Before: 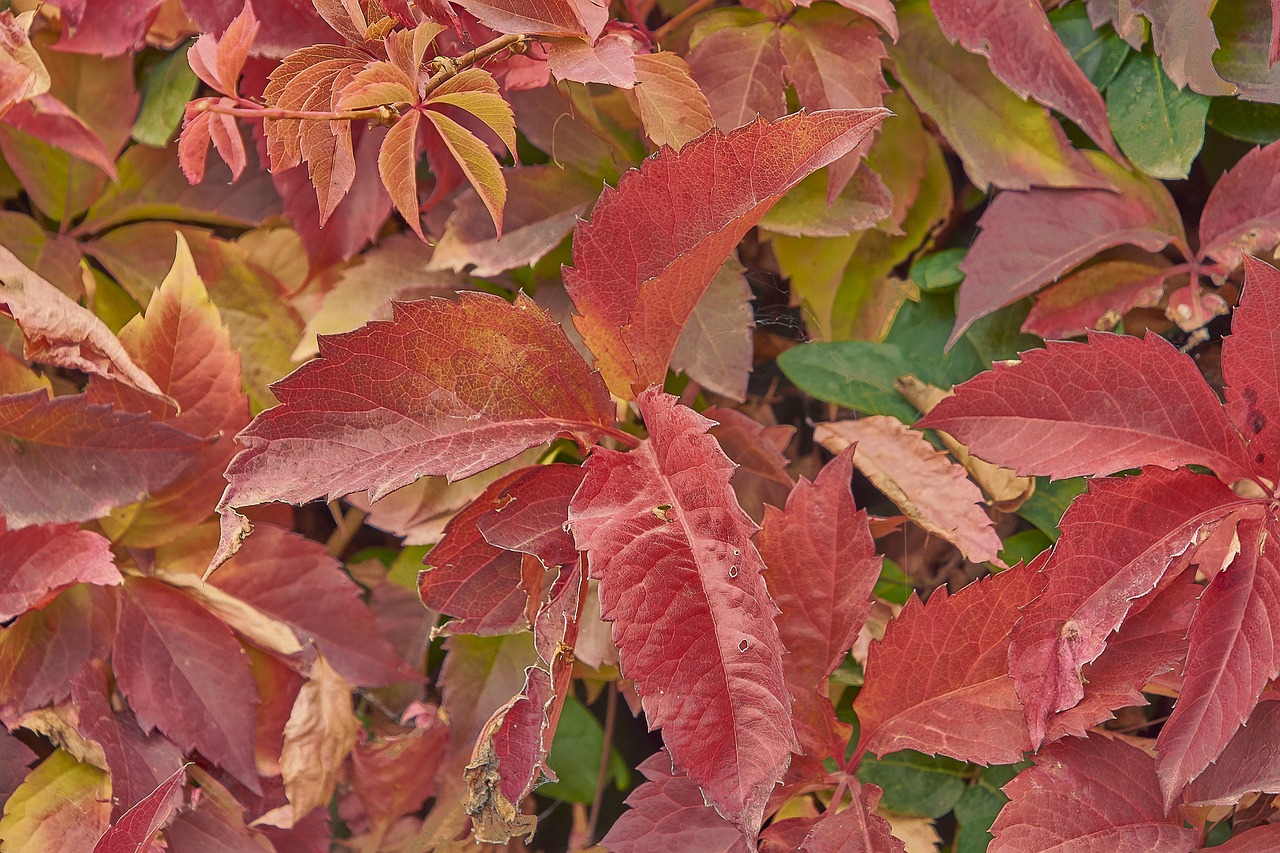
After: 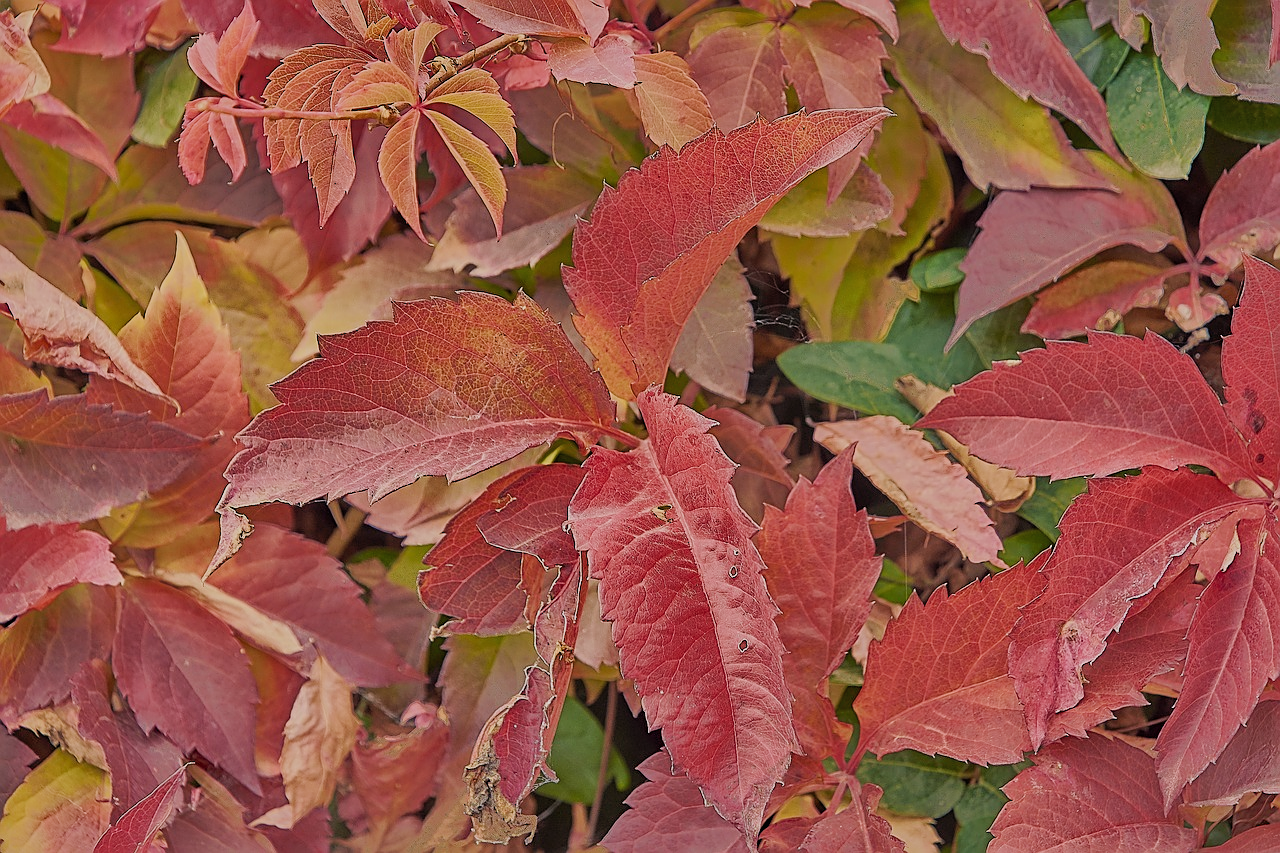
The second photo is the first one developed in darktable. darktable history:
white balance: red 1.009, blue 1.027
sharpen: on, module defaults
filmic rgb: black relative exposure -7.65 EV, white relative exposure 4.56 EV, hardness 3.61
shadows and highlights: on, module defaults
